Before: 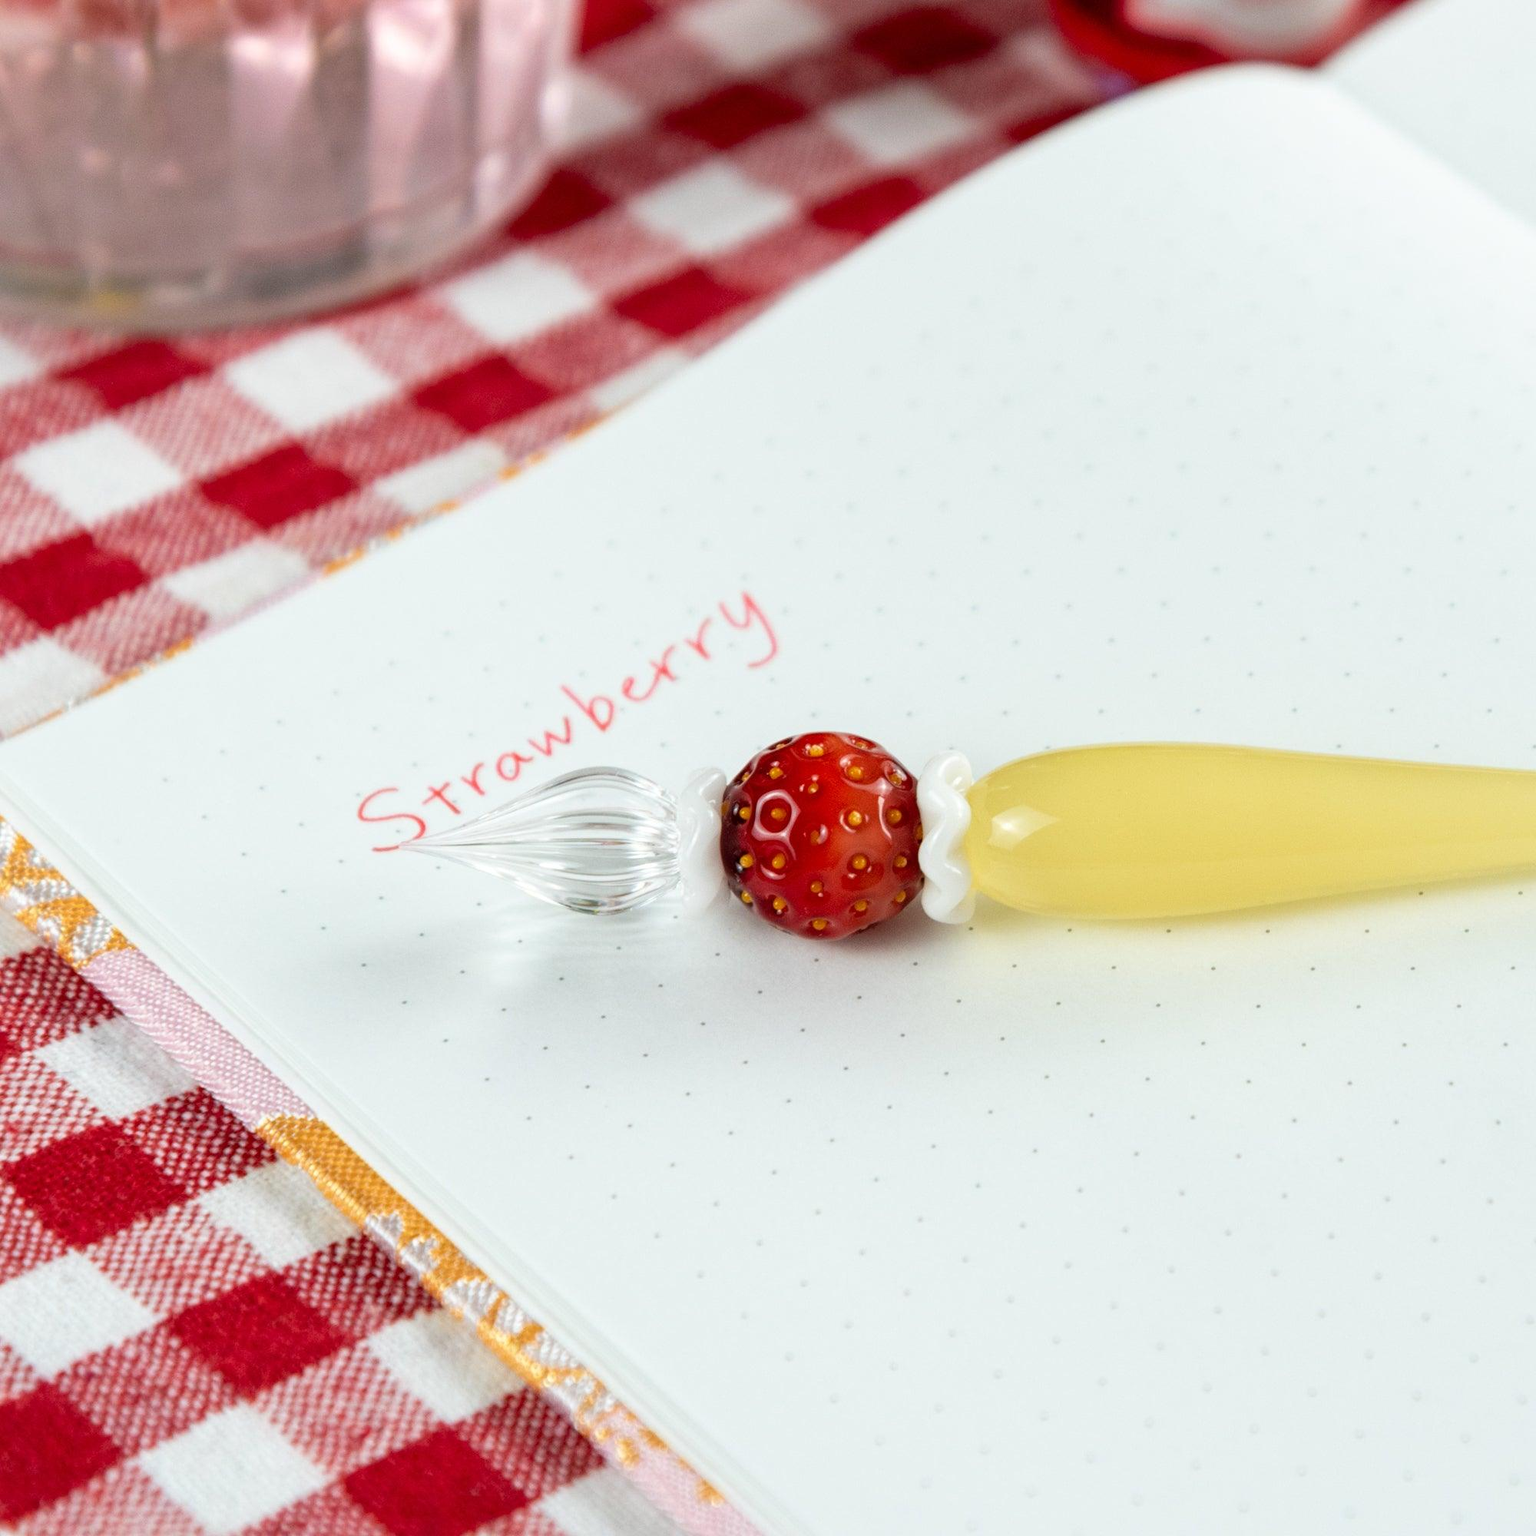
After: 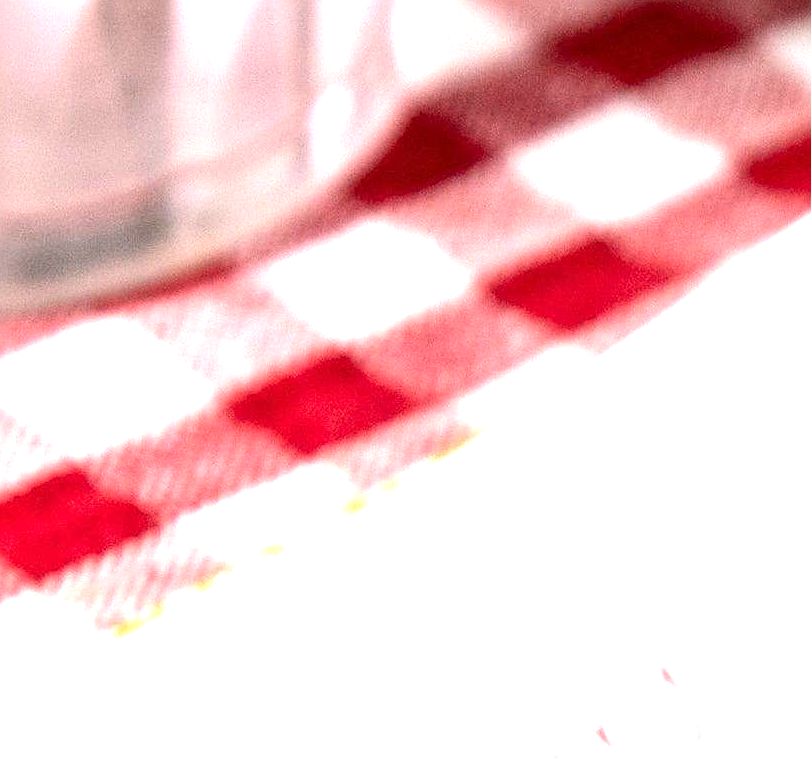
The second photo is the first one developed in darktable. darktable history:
crop: left 15.452%, top 5.459%, right 43.956%, bottom 56.62%
tone equalizer: -8 EV -0.75 EV, -7 EV -0.7 EV, -6 EV -0.6 EV, -5 EV -0.4 EV, -3 EV 0.4 EV, -2 EV 0.6 EV, -1 EV 0.7 EV, +0 EV 0.75 EV, edges refinement/feathering 500, mask exposure compensation -1.57 EV, preserve details no
exposure: exposure 0.7 EV, compensate highlight preservation false
sharpen: radius 2.767
